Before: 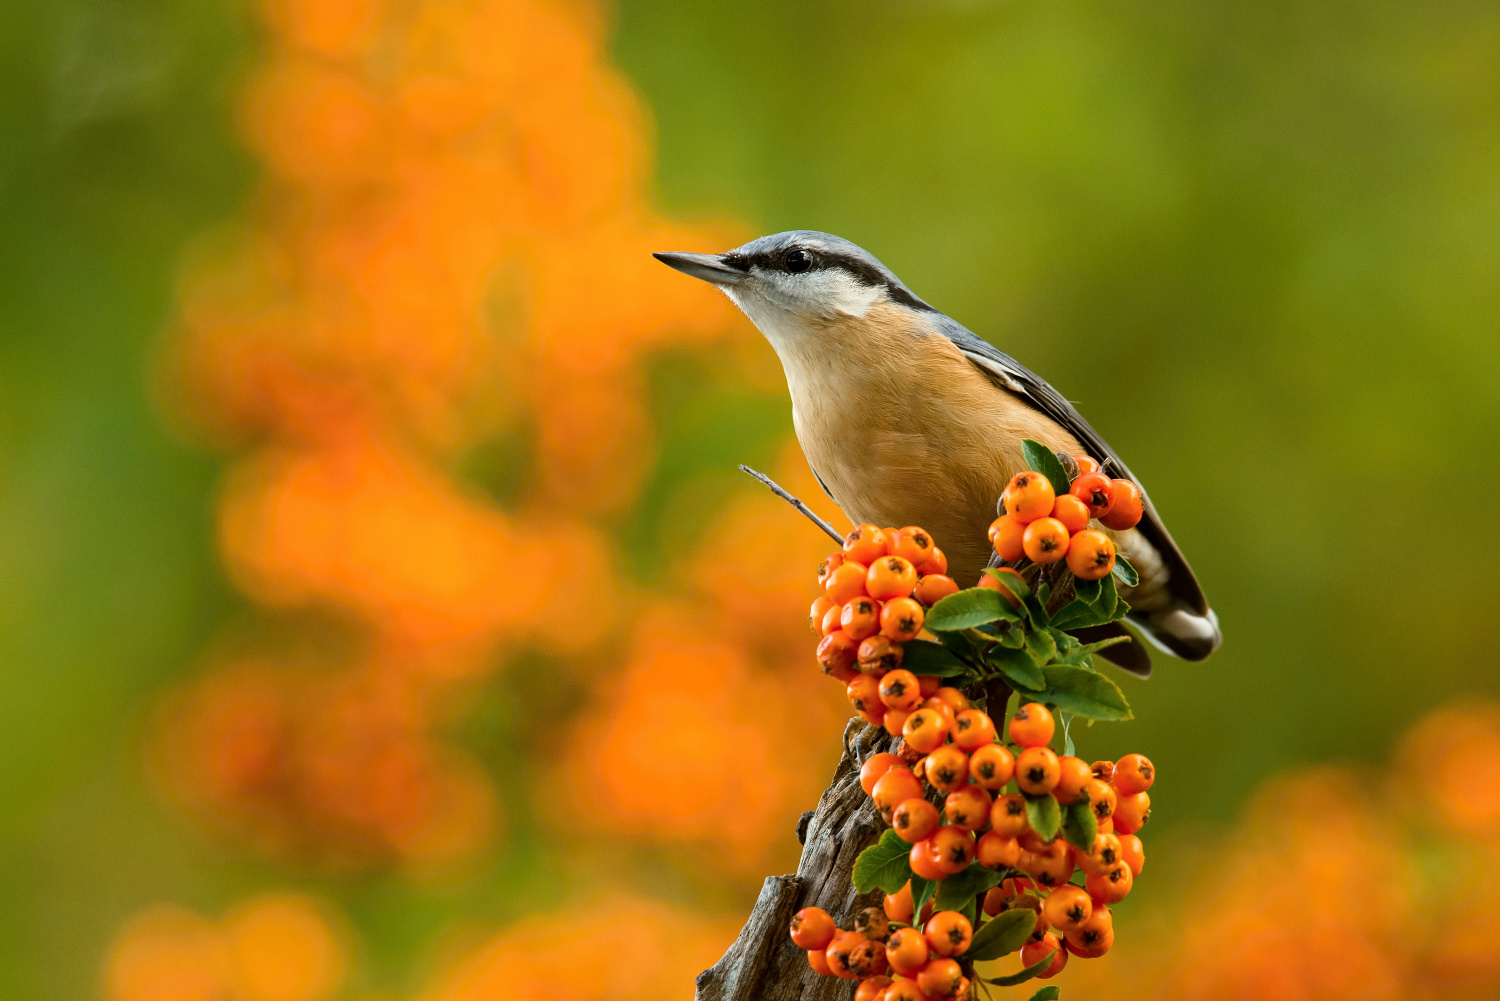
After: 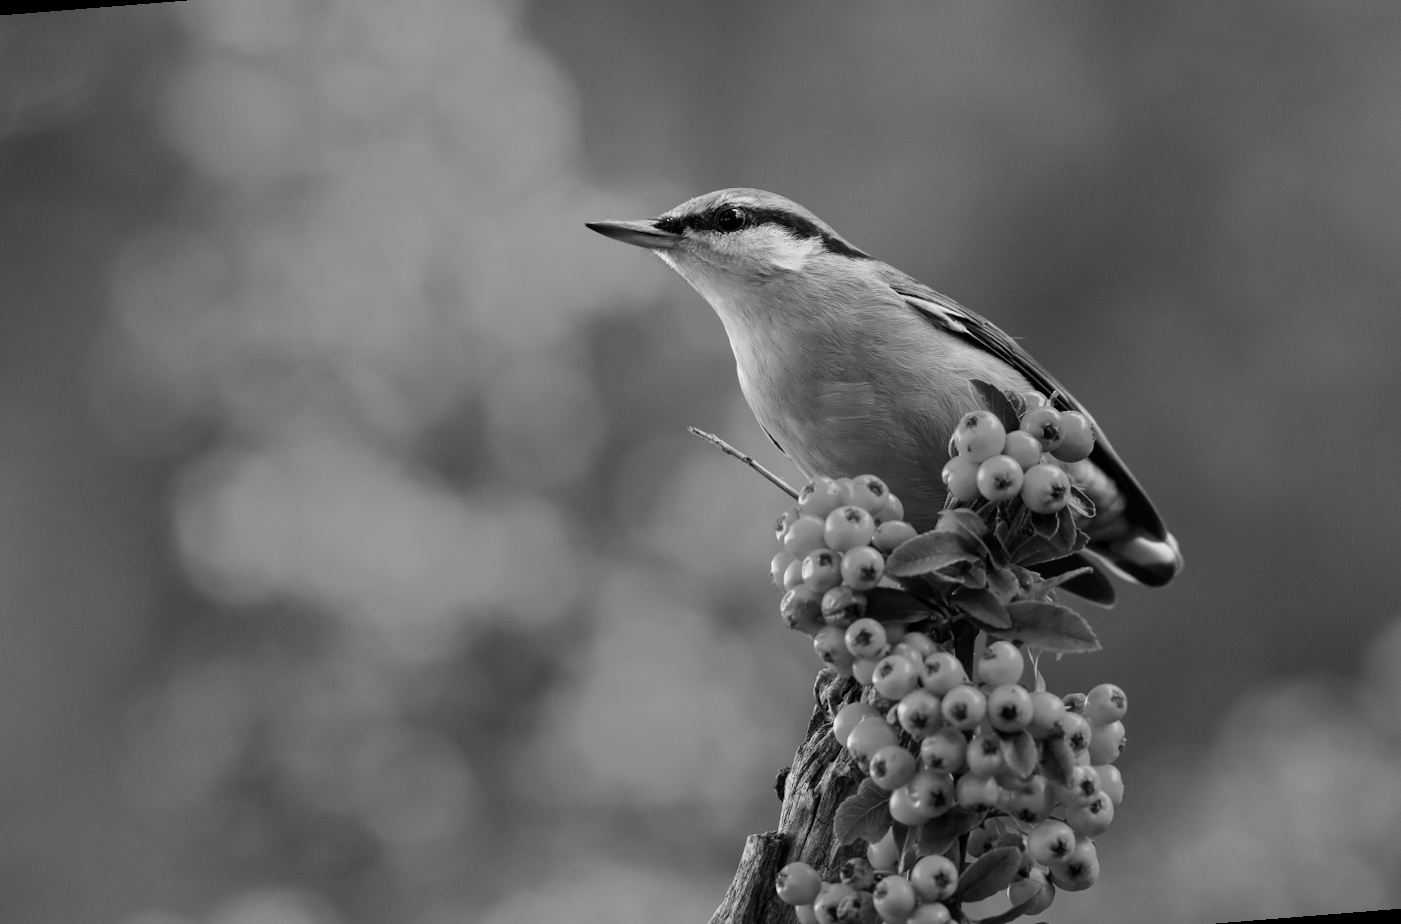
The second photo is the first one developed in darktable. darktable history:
rotate and perspective: rotation -4.57°, crop left 0.054, crop right 0.944, crop top 0.087, crop bottom 0.914
color calibration: output gray [0.18, 0.41, 0.41, 0], gray › normalize channels true, illuminant same as pipeline (D50), adaptation XYZ, x 0.346, y 0.359, gamut compression 0
